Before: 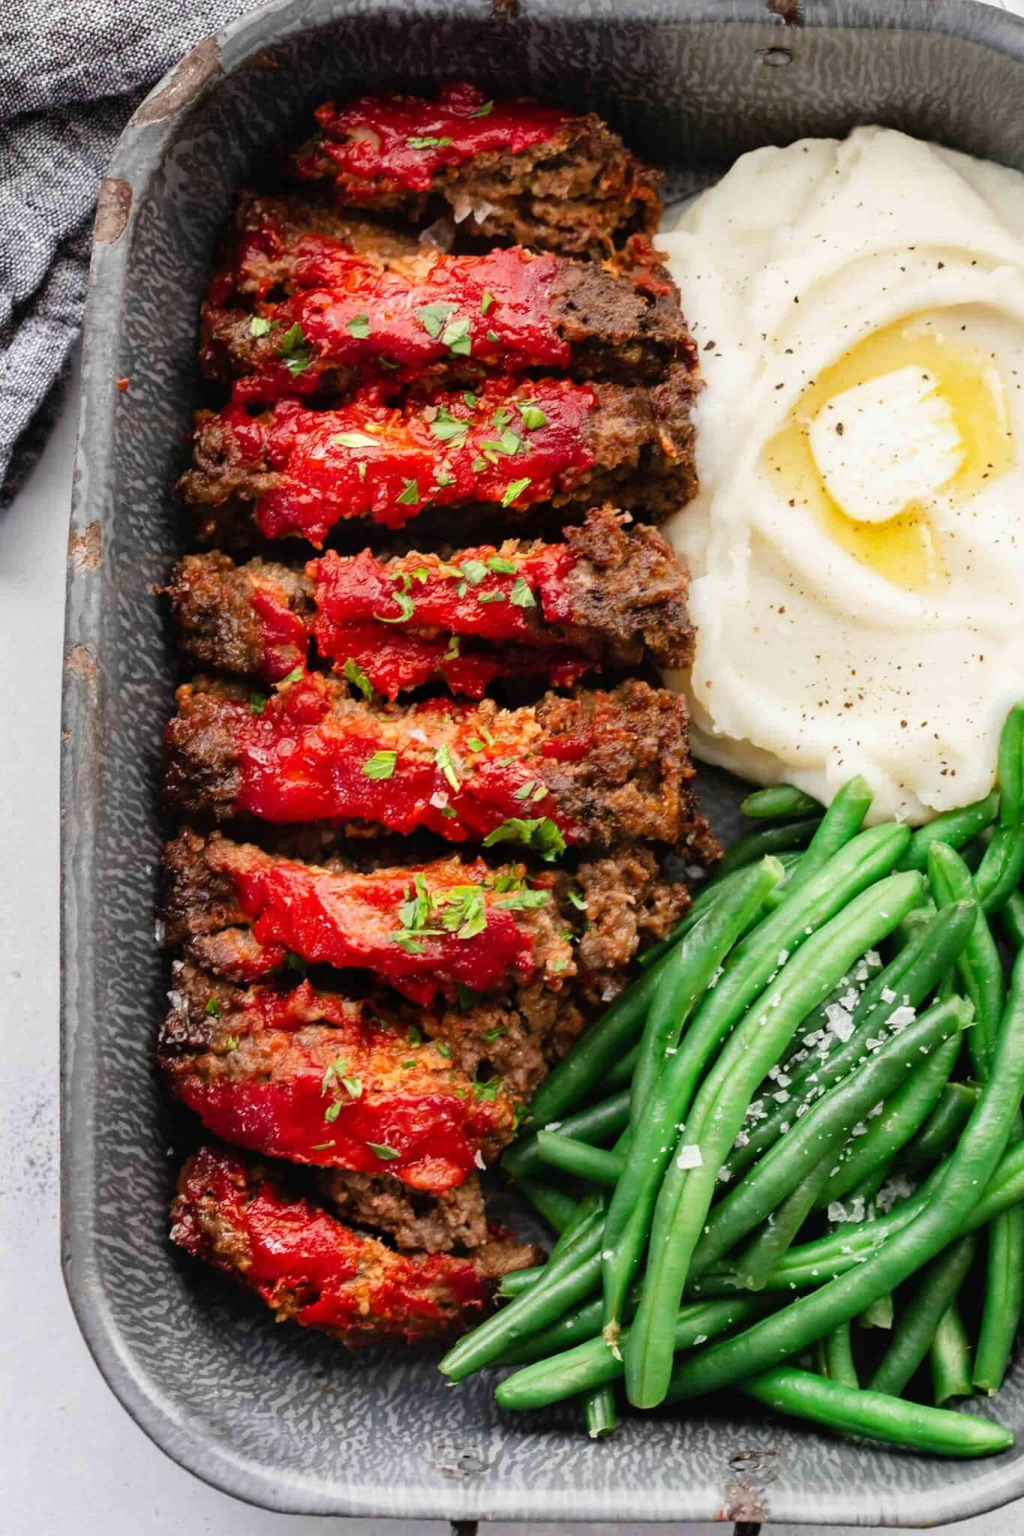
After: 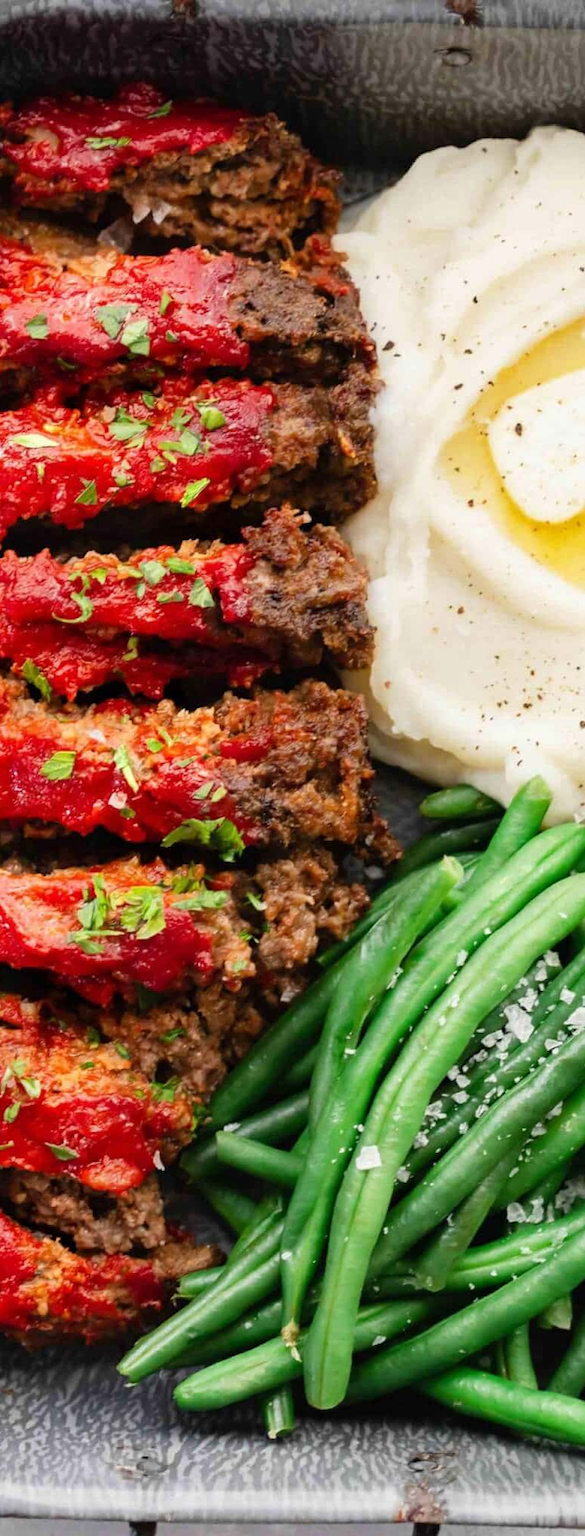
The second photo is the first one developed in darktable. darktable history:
crop: left 31.425%, top 0.014%, right 11.466%
